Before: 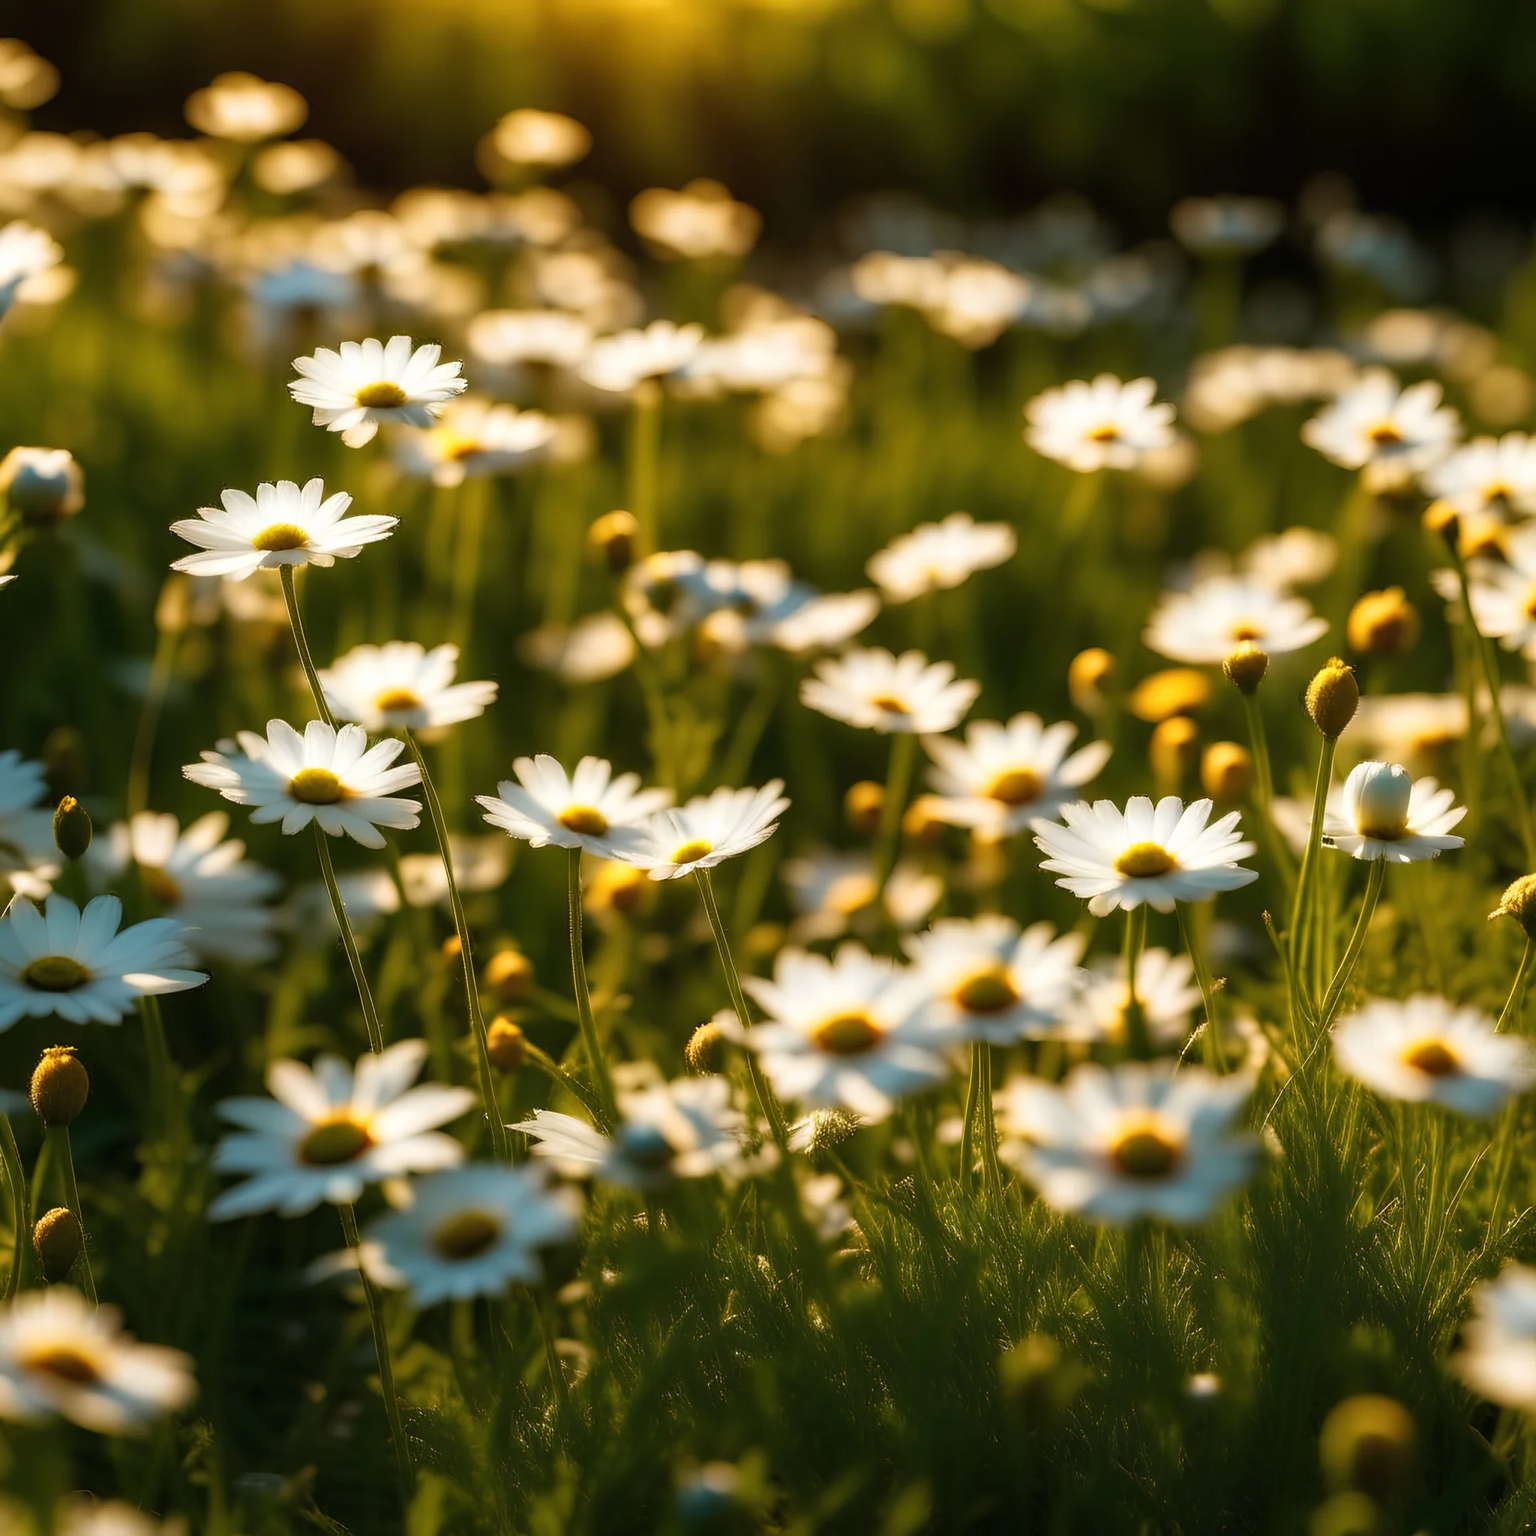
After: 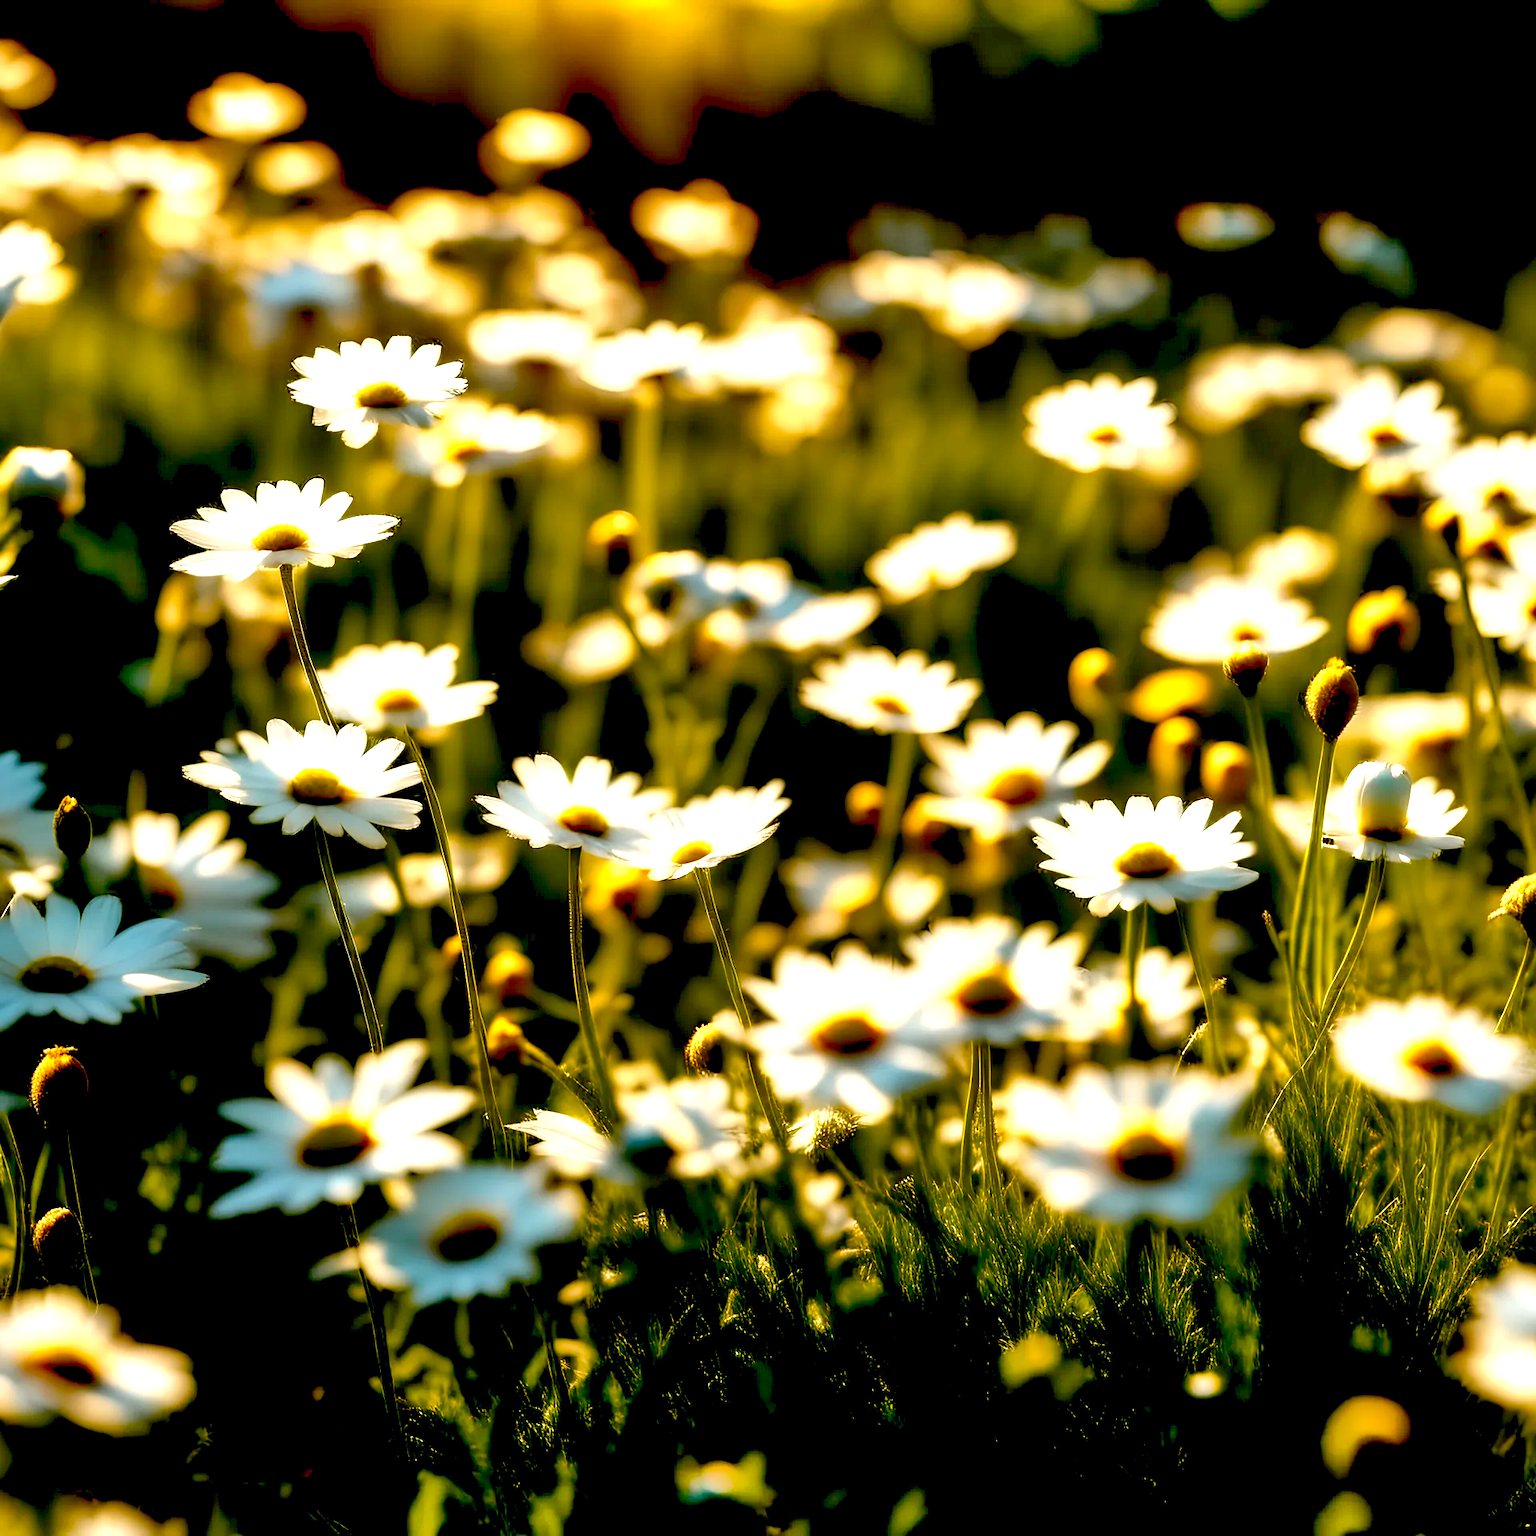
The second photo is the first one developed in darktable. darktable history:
exposure: black level correction 0.035, exposure 0.901 EV, compensate highlight preservation false
shadows and highlights: shadows 43.8, white point adjustment -1.6, soften with gaussian
